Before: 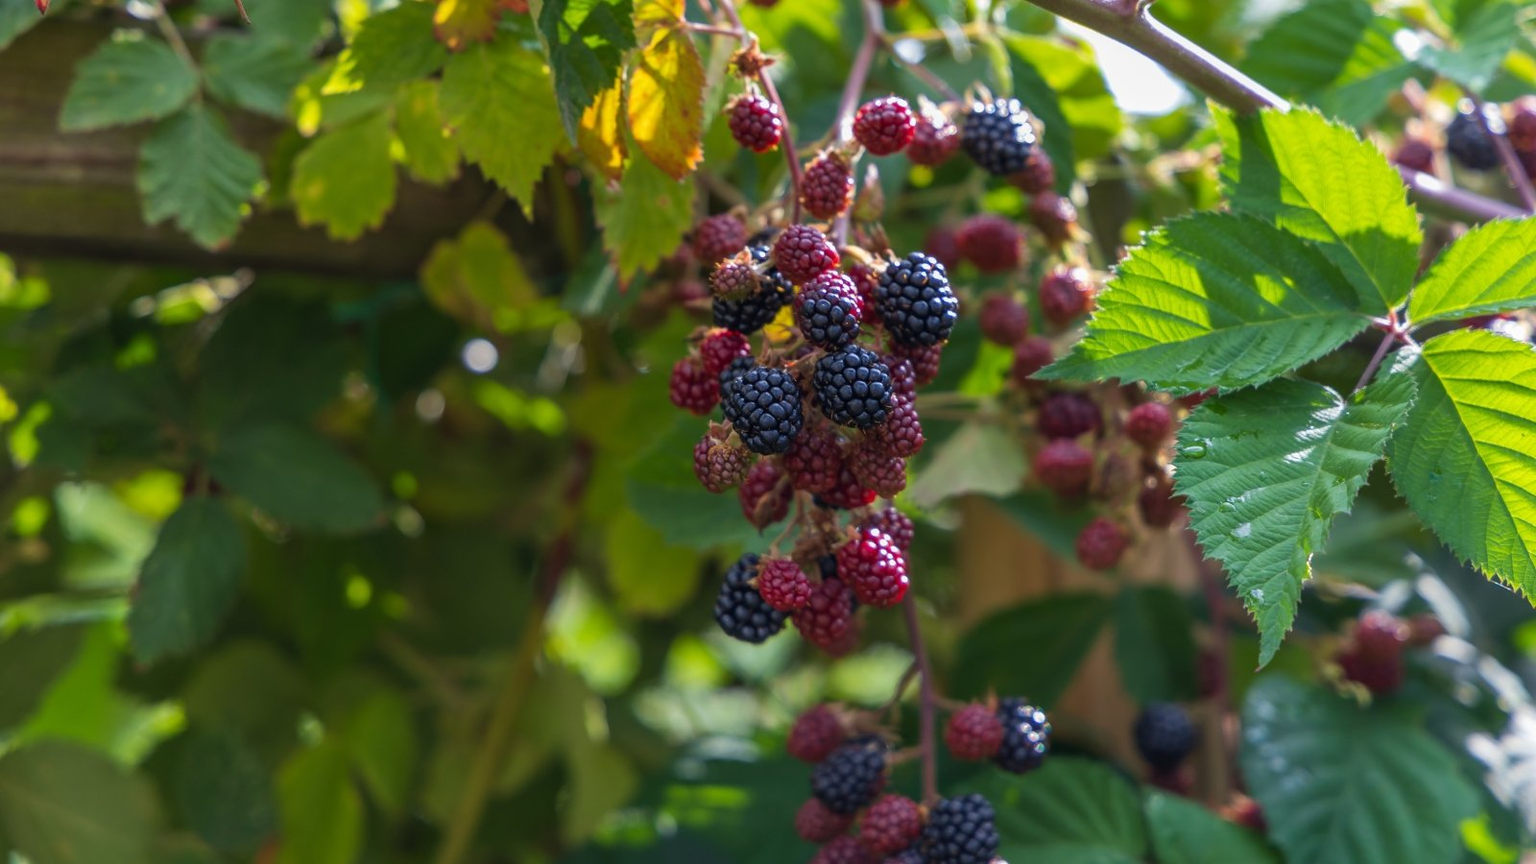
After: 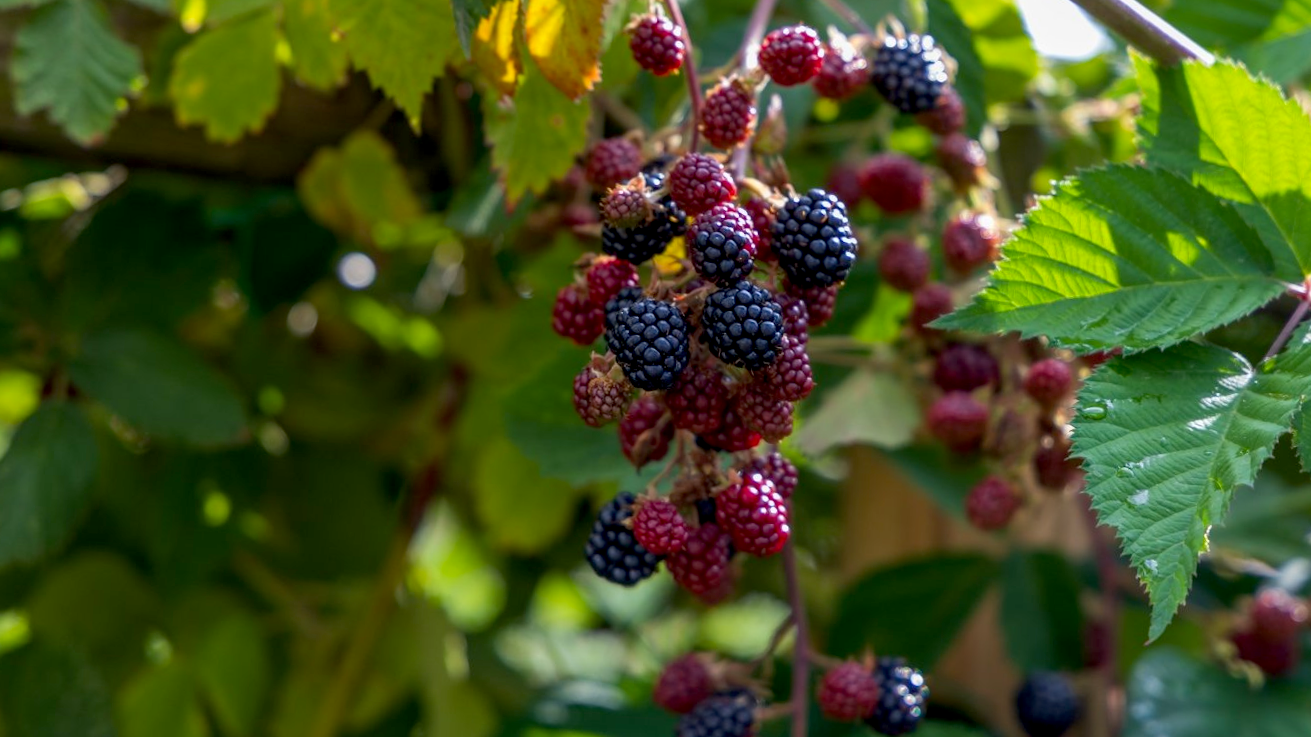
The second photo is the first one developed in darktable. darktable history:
exposure: black level correction 0.01, exposure 0.011 EV, compensate highlight preservation false
crop and rotate: angle -3.27°, left 5.211%, top 5.211%, right 4.607%, bottom 4.607%
